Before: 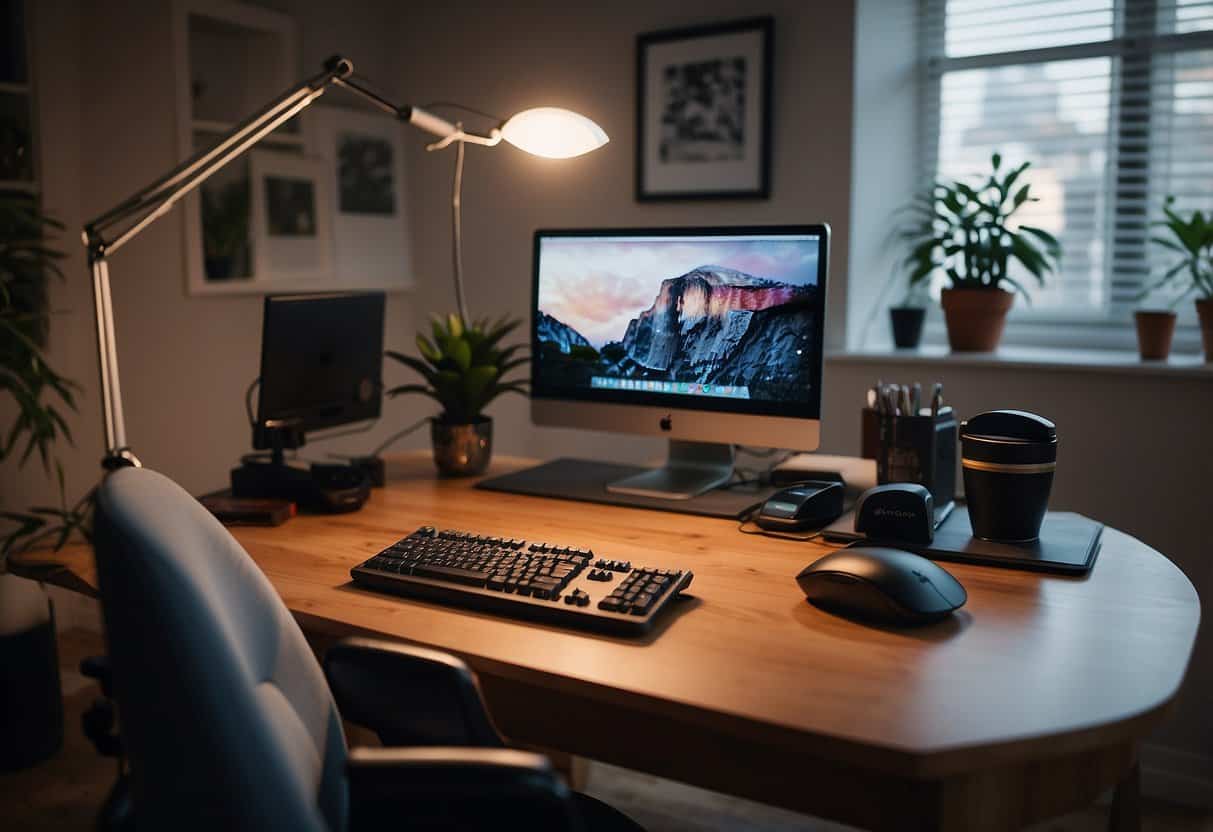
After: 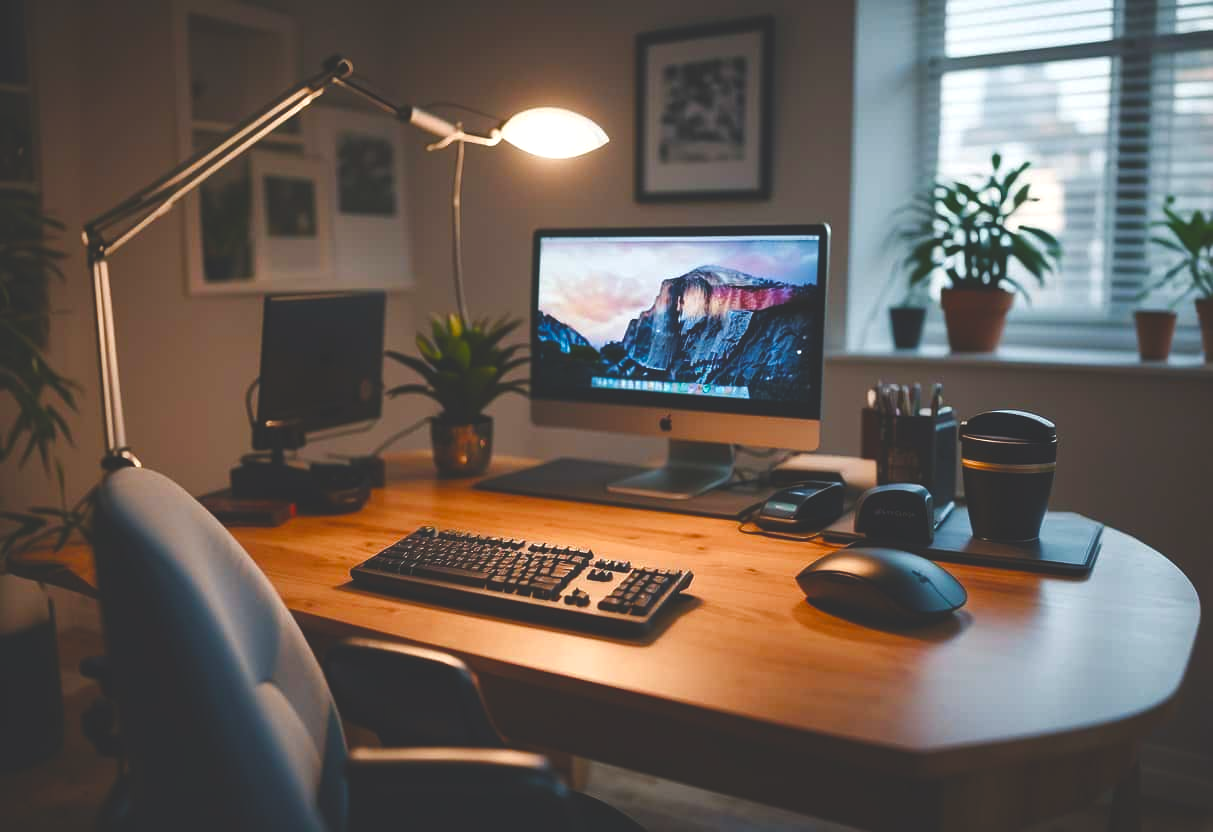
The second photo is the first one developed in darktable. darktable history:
color balance rgb: shadows lift › luminance -9.41%, highlights gain › luminance 17.6%, global offset › luminance -1.45%, perceptual saturation grading › highlights -17.77%, perceptual saturation grading › mid-tones 33.1%, perceptual saturation grading › shadows 50.52%, global vibrance 24.22%
exposure: black level correction -0.041, exposure 0.064 EV, compensate highlight preservation false
